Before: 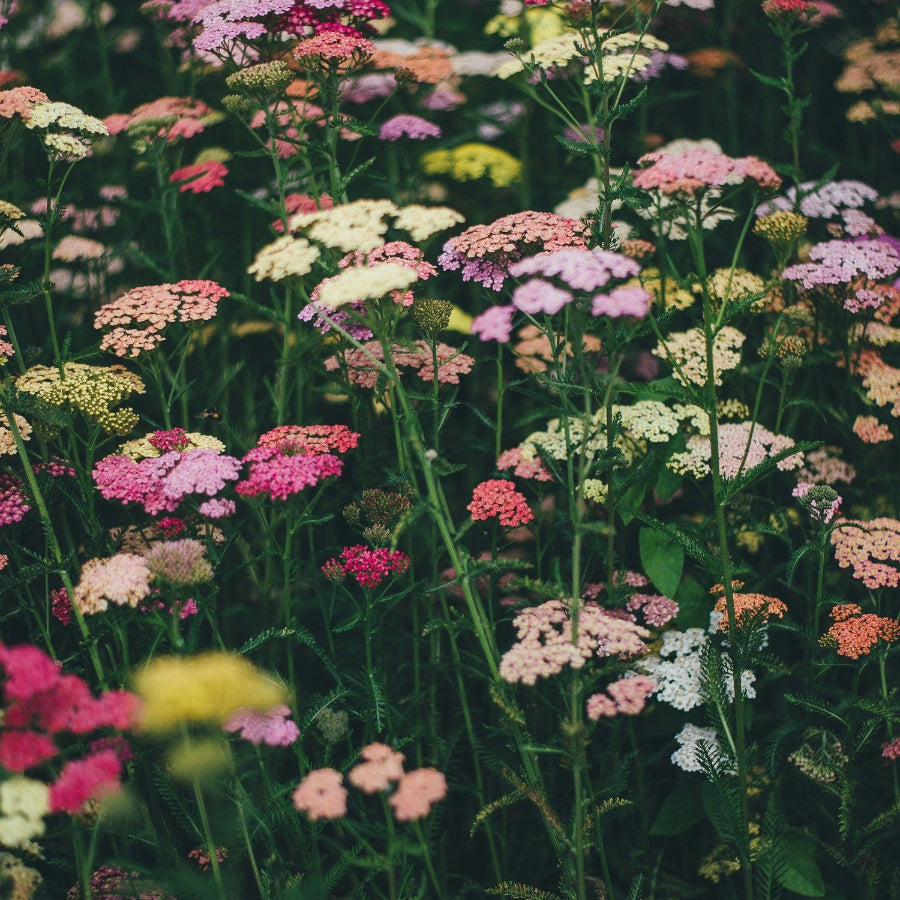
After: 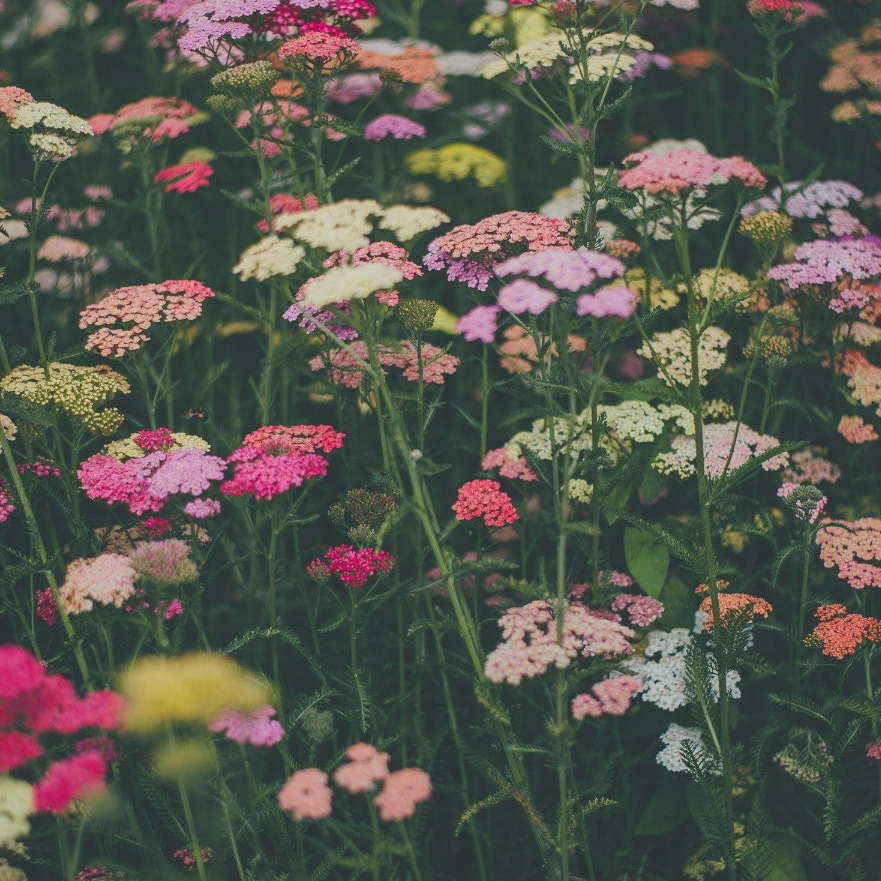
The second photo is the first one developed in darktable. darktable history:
crop: left 1.743%, right 0.268%, bottom 2.011%
tone curve: curves: ch0 [(0, 0.012) (0.056, 0.046) (0.218, 0.213) (0.606, 0.62) (0.82, 0.846) (1, 1)]; ch1 [(0, 0) (0.226, 0.261) (0.403, 0.437) (0.469, 0.472) (0.495, 0.499) (0.514, 0.504) (0.545, 0.555) (0.59, 0.598) (0.714, 0.733) (1, 1)]; ch2 [(0, 0) (0.269, 0.299) (0.459, 0.45) (0.498, 0.499) (0.523, 0.512) (0.568, 0.558) (0.634, 0.617) (0.702, 0.662) (0.781, 0.775) (1, 1)], color space Lab, independent channels, preserve colors none
contrast brightness saturation: contrast -0.28
